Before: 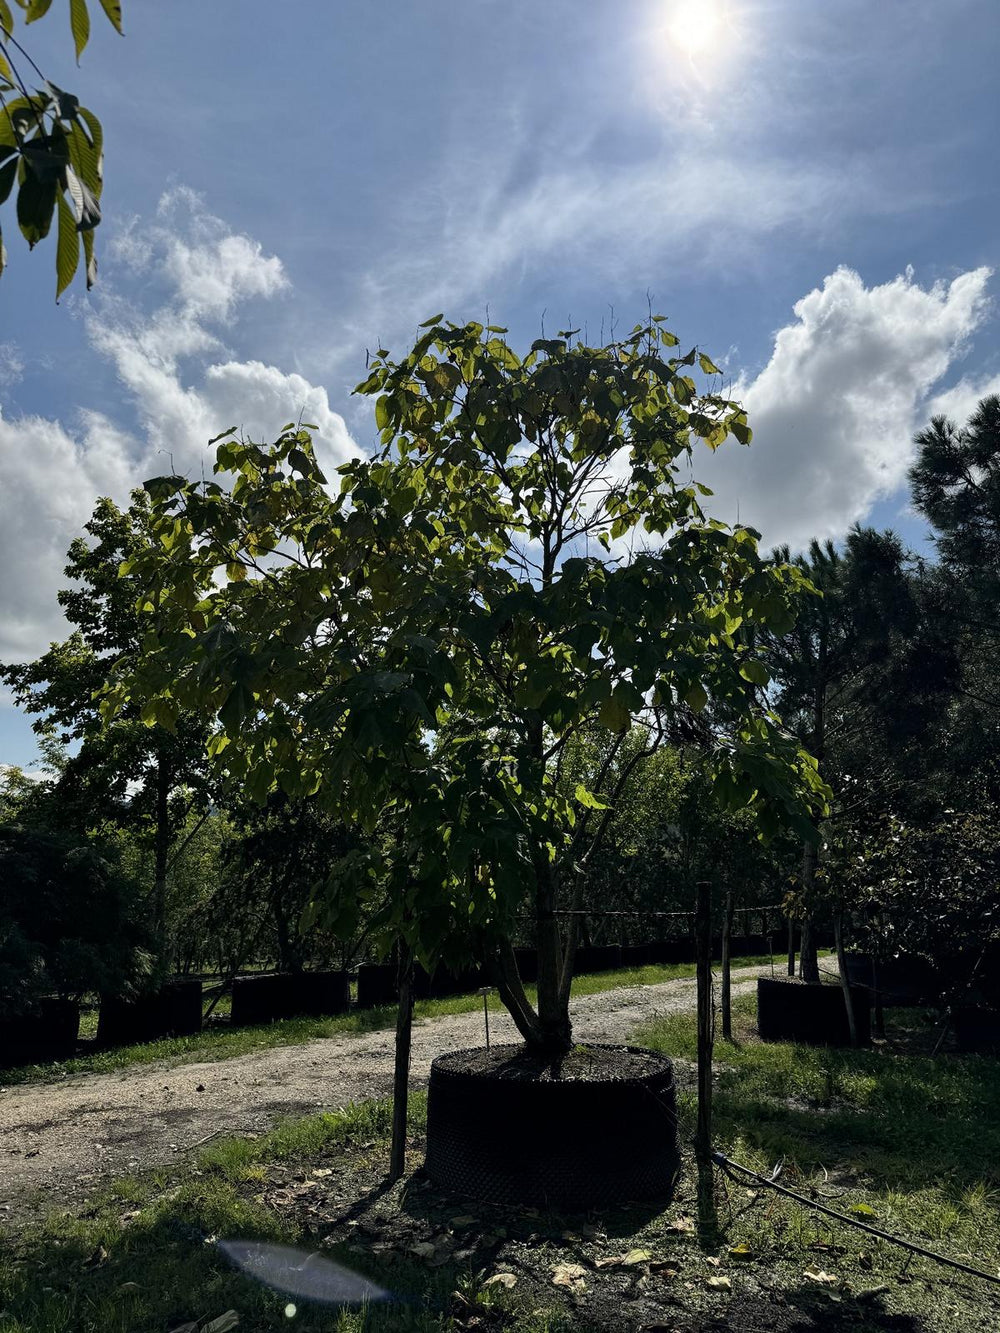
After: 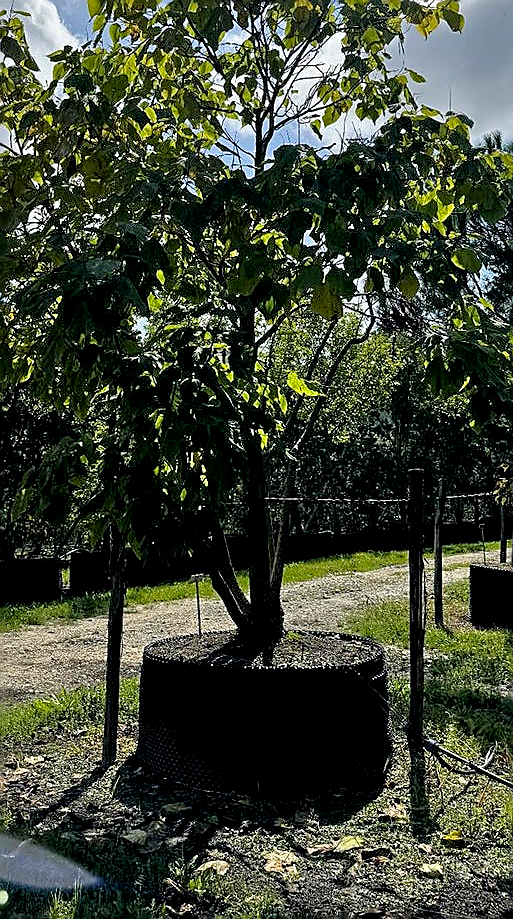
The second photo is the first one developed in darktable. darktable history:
tone equalizer: -7 EV 0.142 EV, -6 EV 0.636 EV, -5 EV 1.17 EV, -4 EV 1.3 EV, -3 EV 1.14 EV, -2 EV 0.6 EV, -1 EV 0.159 EV
color balance rgb: global offset › luminance -0.471%, perceptual saturation grading › global saturation 19.811%, global vibrance 14.679%
sharpen: radius 1.409, amount 1.242, threshold 0.689
crop and rotate: left 28.801%, top 31.041%, right 19.816%
